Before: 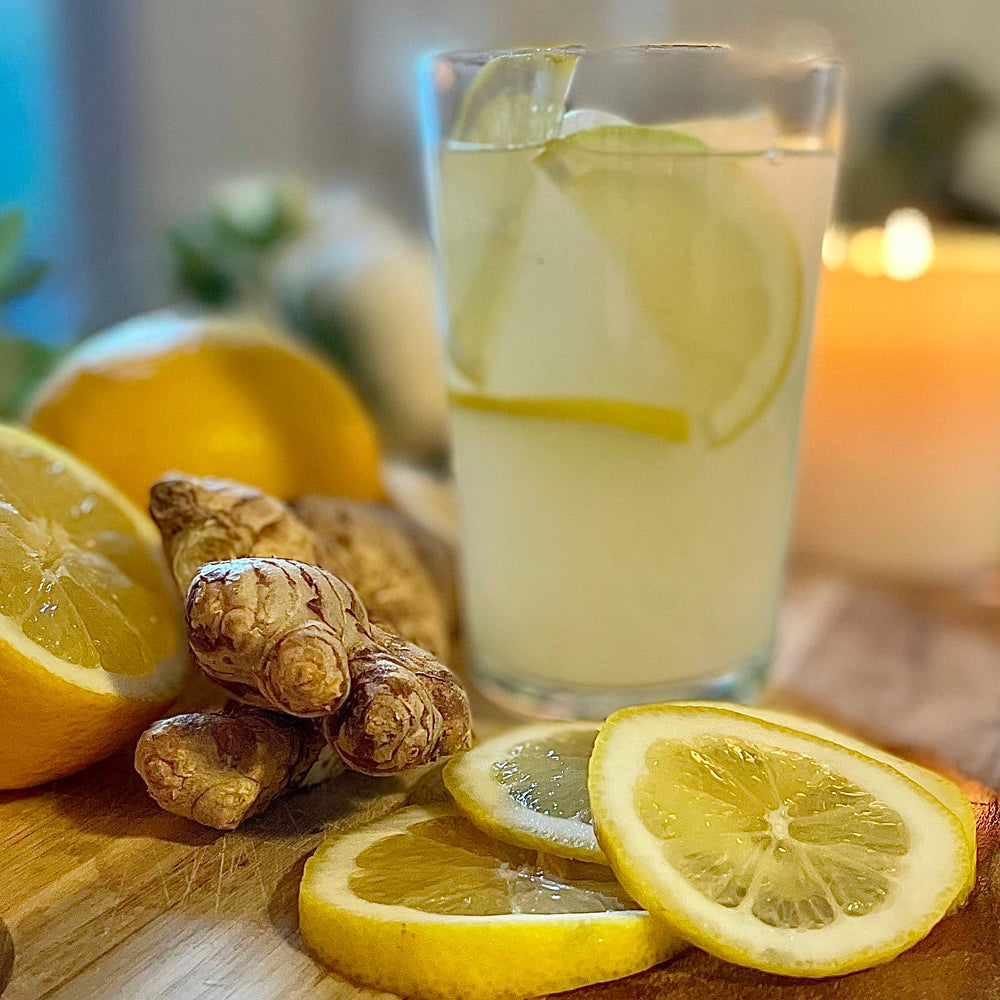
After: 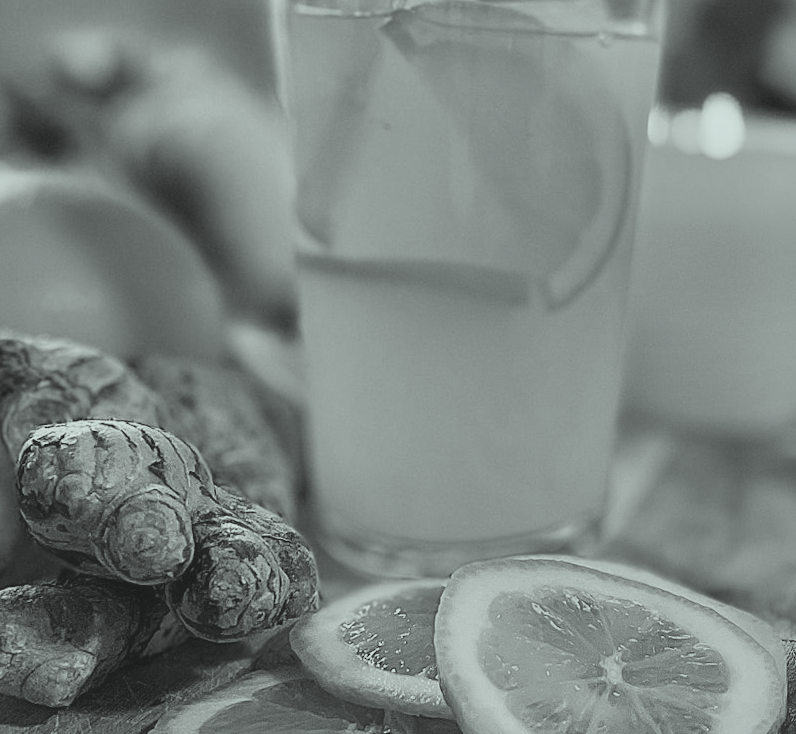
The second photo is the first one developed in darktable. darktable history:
white balance: red 0.986, blue 1.01
color correction: highlights a* -6.69, highlights b* 0.49
filmic rgb: black relative exposure -14.19 EV, white relative exposure 3.39 EV, hardness 7.89, preserve chrominance max RGB
exposure: black level correction -0.015, compensate highlight preservation false
crop: left 19.159%, top 9.58%, bottom 9.58%
rotate and perspective: rotation -0.013°, lens shift (vertical) -0.027, lens shift (horizontal) 0.178, crop left 0.016, crop right 0.989, crop top 0.082, crop bottom 0.918
shadows and highlights: shadows 43.71, white point adjustment -1.46, soften with gaussian
color calibration: output gray [0.21, 0.42, 0.37, 0], gray › normalize channels true, illuminant same as pipeline (D50), adaptation XYZ, x 0.346, y 0.359, gamut compression 0
